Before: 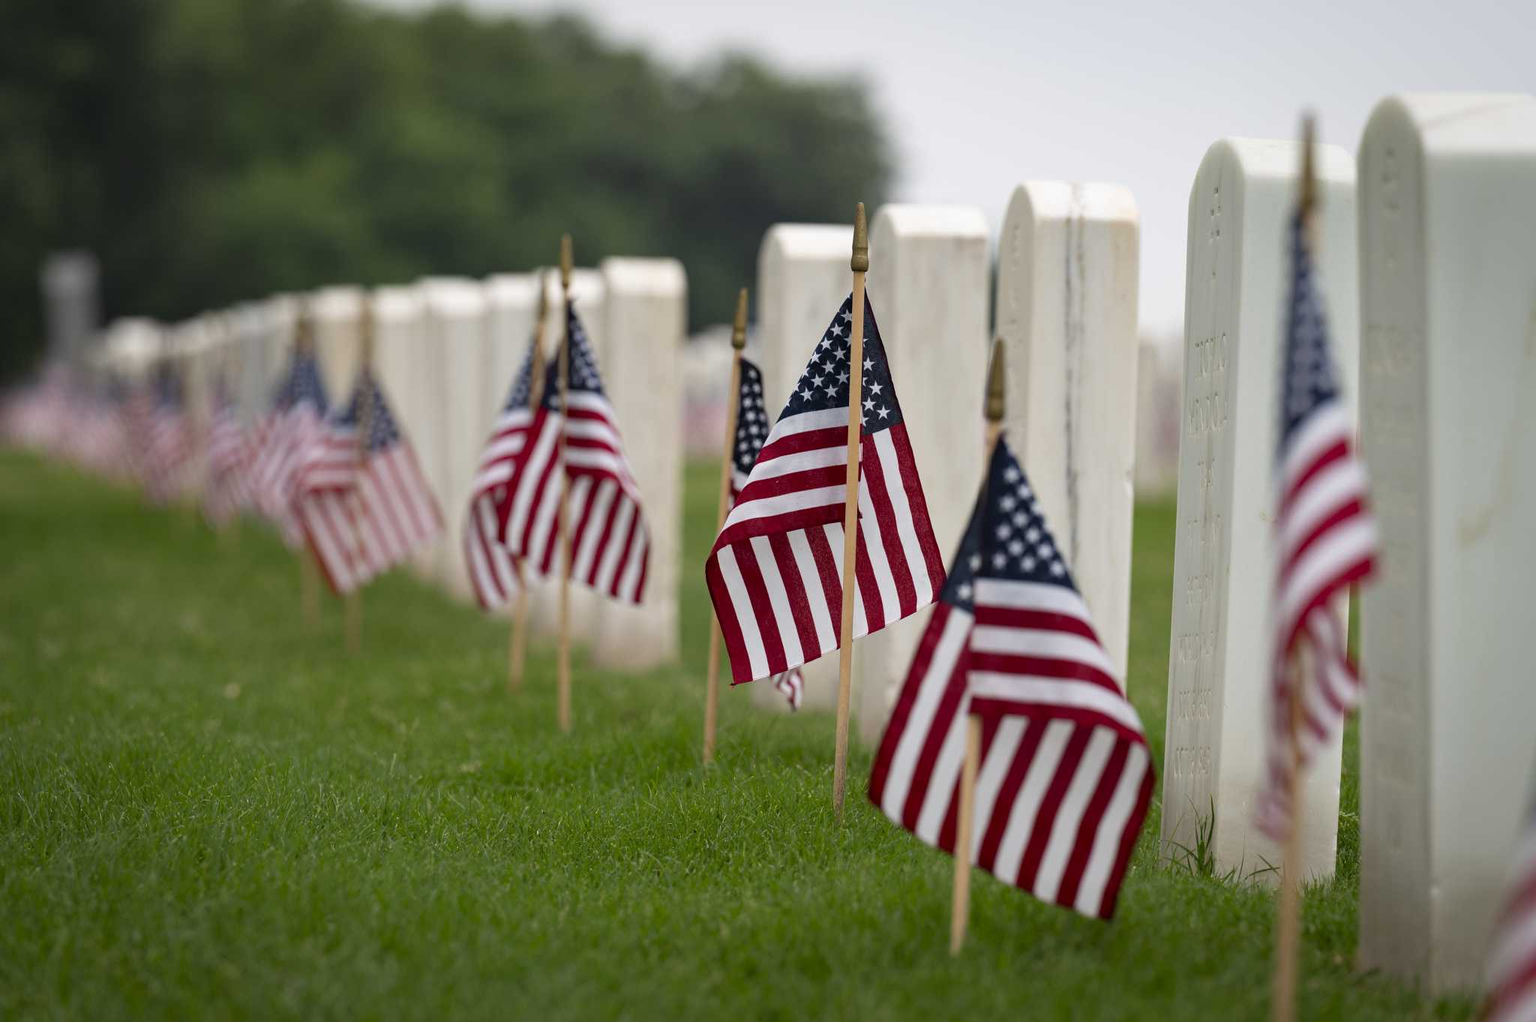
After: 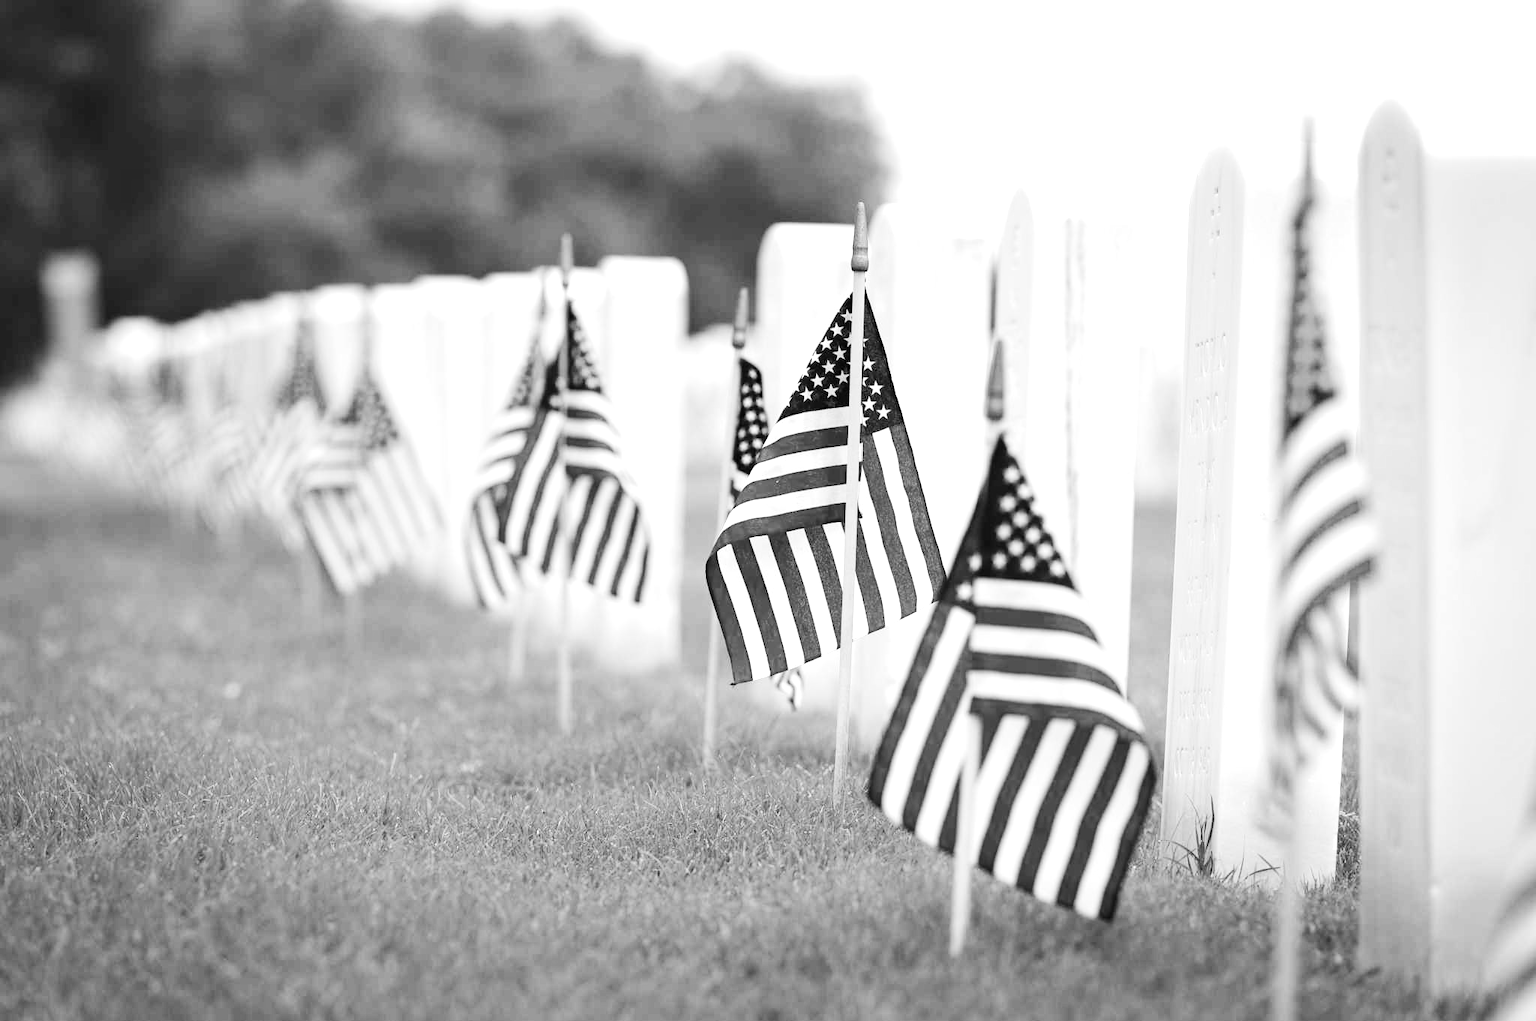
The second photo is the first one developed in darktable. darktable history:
exposure: black level correction 0, exposure 1.35 EV, compensate exposure bias true, compensate highlight preservation false
monochrome: a 32, b 64, size 2.3
tone curve: curves: ch0 [(0, 0.003) (0.044, 0.032) (0.12, 0.089) (0.197, 0.168) (0.281, 0.273) (0.468, 0.548) (0.588, 0.71) (0.701, 0.815) (0.86, 0.922) (1, 0.982)]; ch1 [(0, 0) (0.247, 0.215) (0.433, 0.382) (0.466, 0.426) (0.493, 0.481) (0.501, 0.5) (0.517, 0.524) (0.557, 0.582) (0.598, 0.651) (0.671, 0.735) (0.796, 0.85) (1, 1)]; ch2 [(0, 0) (0.249, 0.216) (0.357, 0.317) (0.448, 0.432) (0.478, 0.492) (0.498, 0.499) (0.517, 0.53) (0.537, 0.57) (0.569, 0.623) (0.61, 0.663) (0.706, 0.75) (0.808, 0.809) (0.991, 0.968)], color space Lab, independent channels, preserve colors none
